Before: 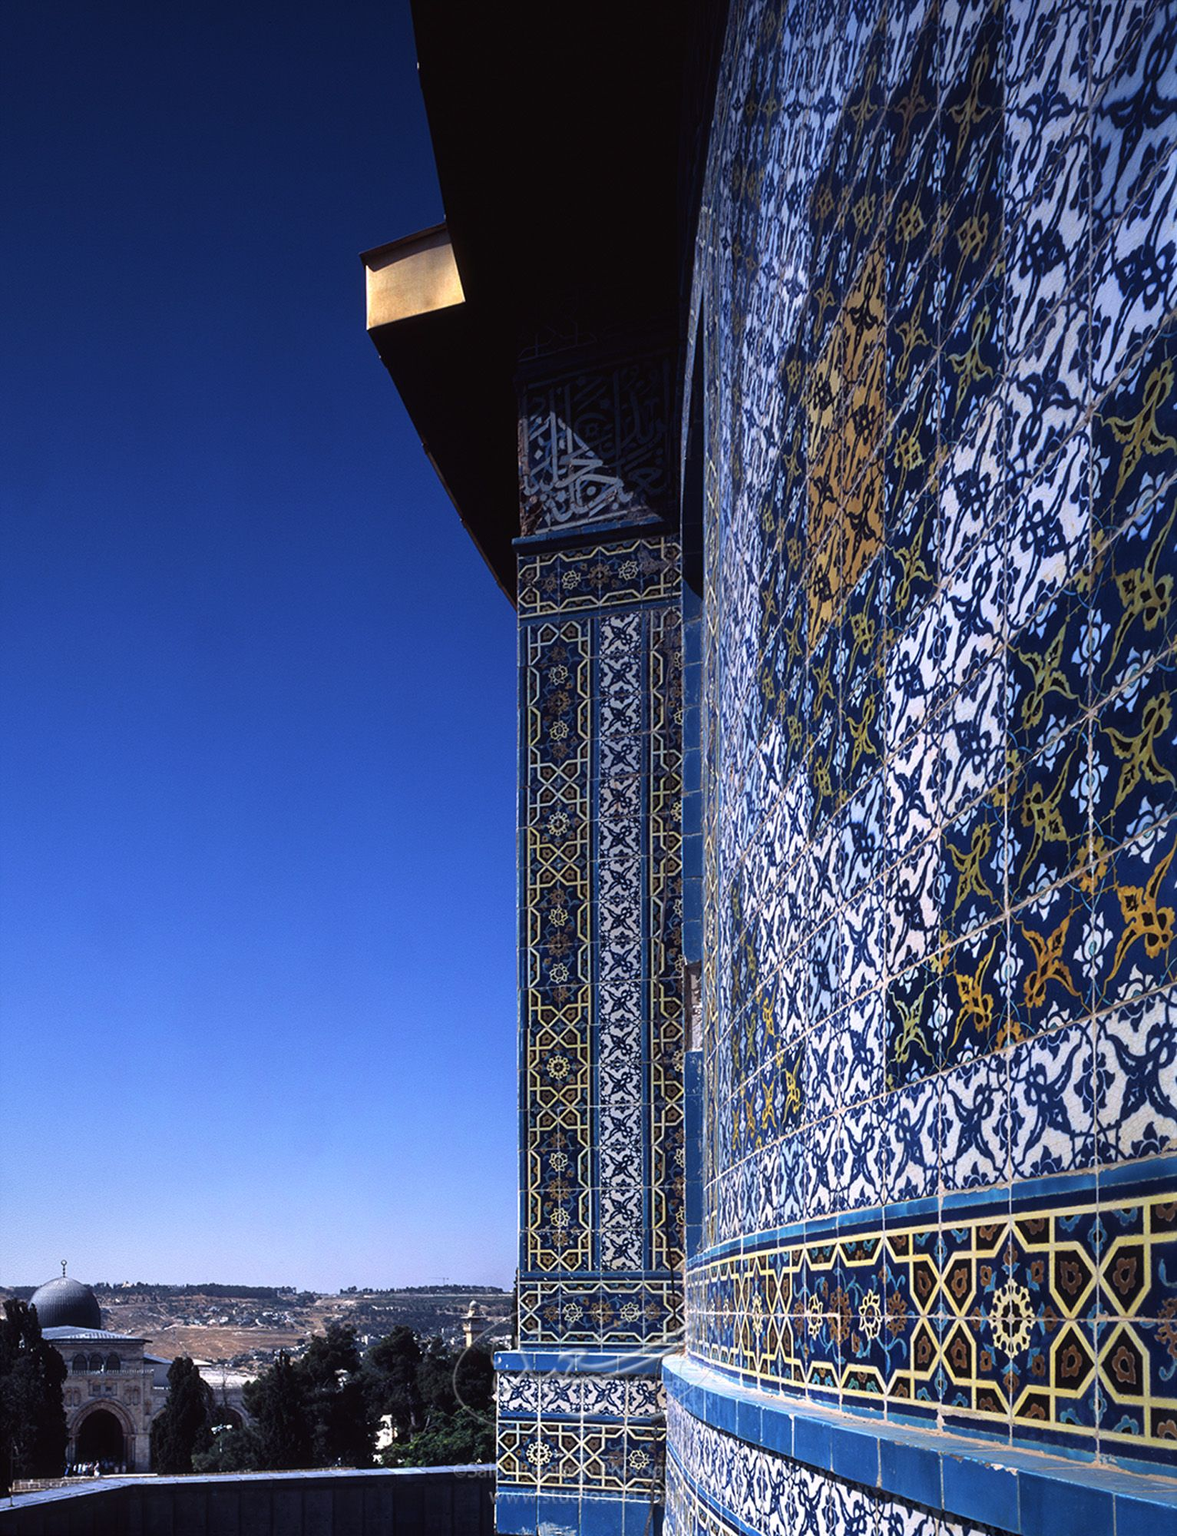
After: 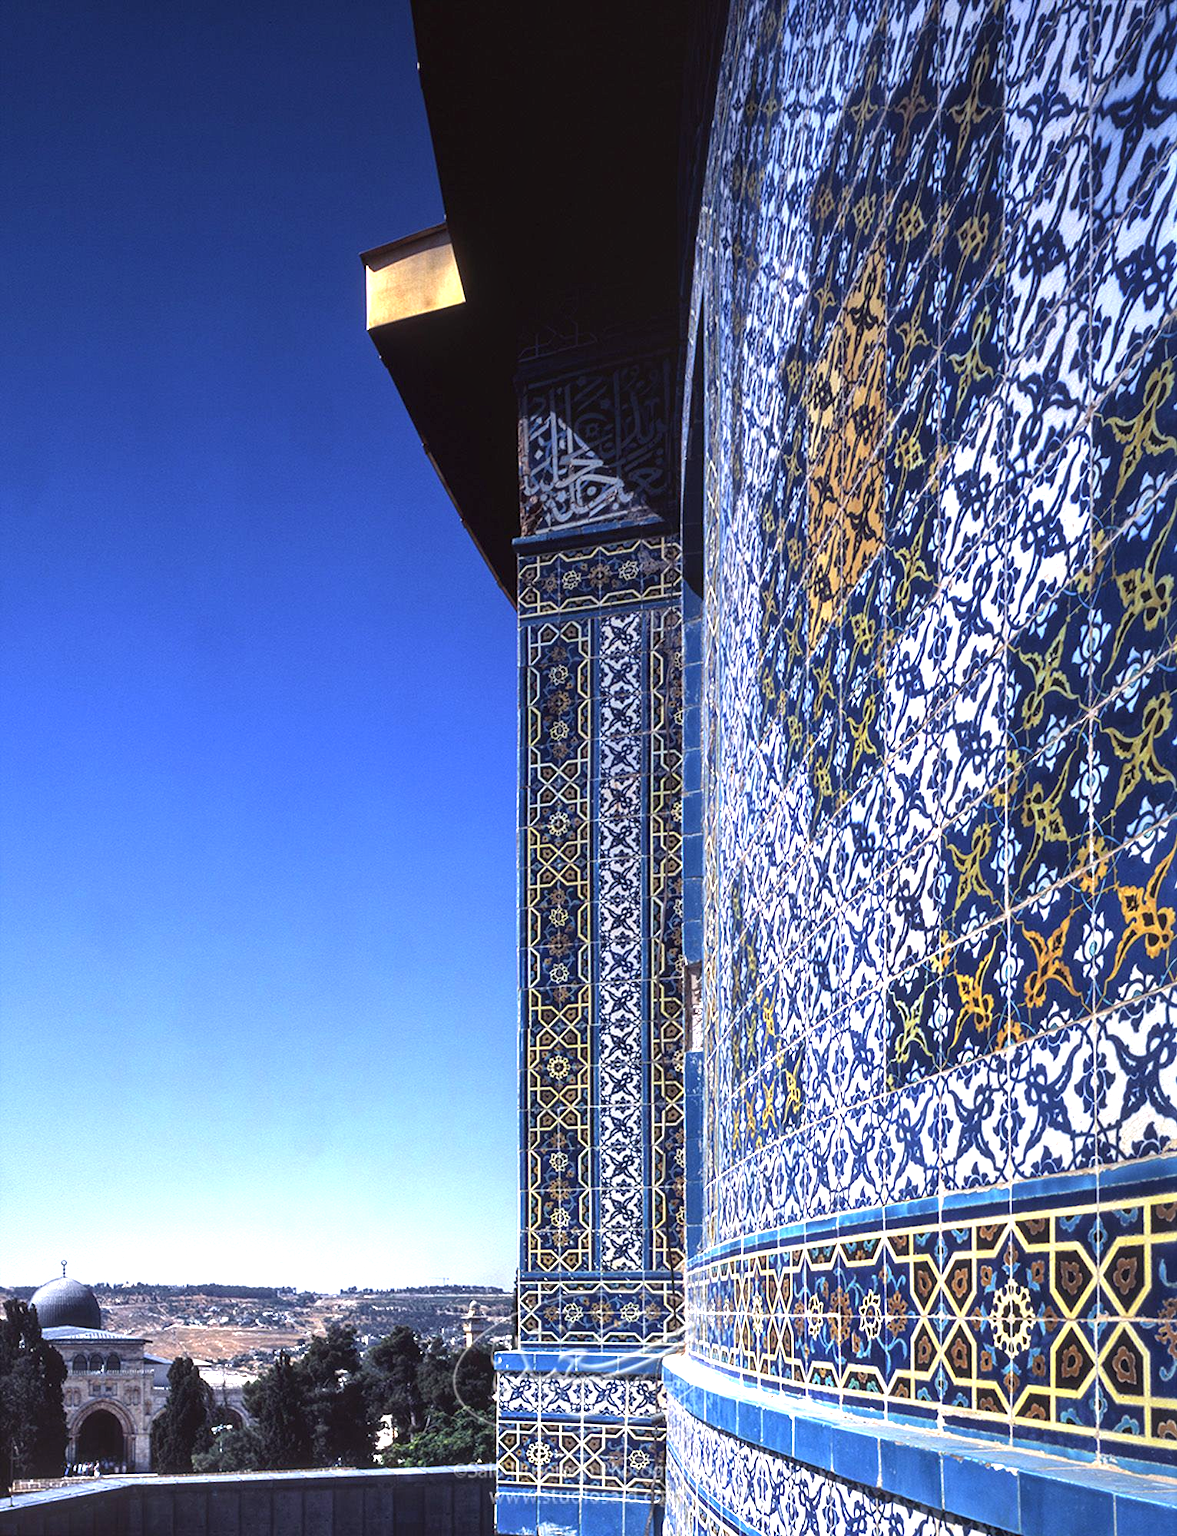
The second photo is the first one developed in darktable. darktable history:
exposure: black level correction 0, exposure 1.1 EV, compensate exposure bias true, compensate highlight preservation false
color correction: highlights b* 3
local contrast: on, module defaults
